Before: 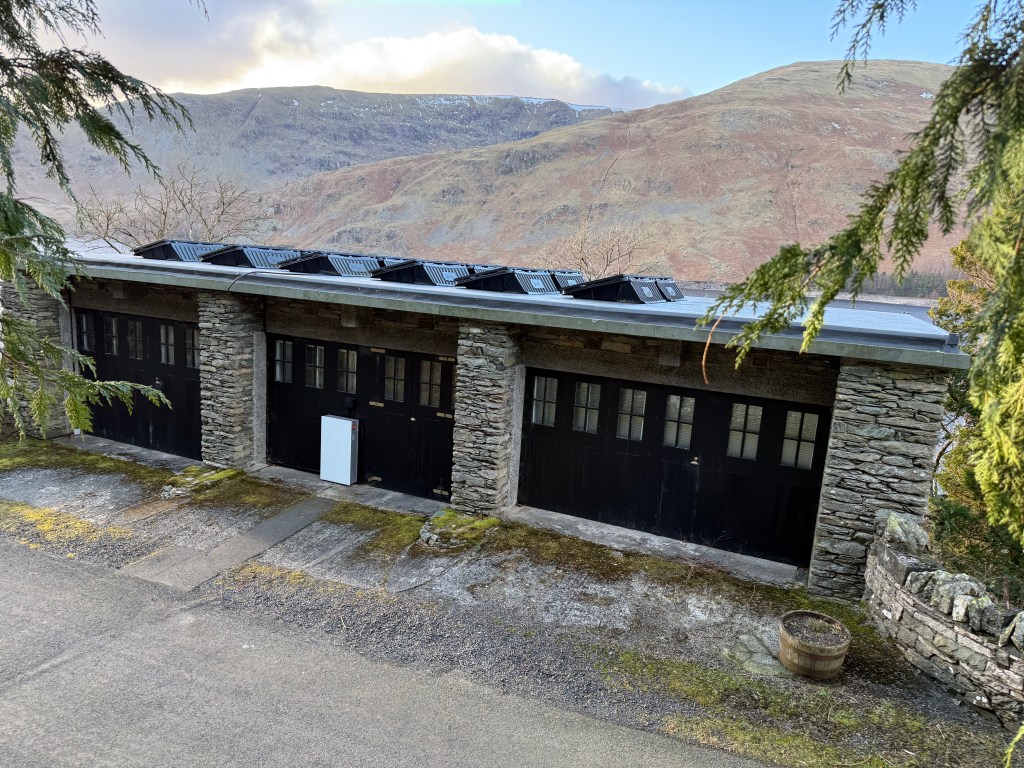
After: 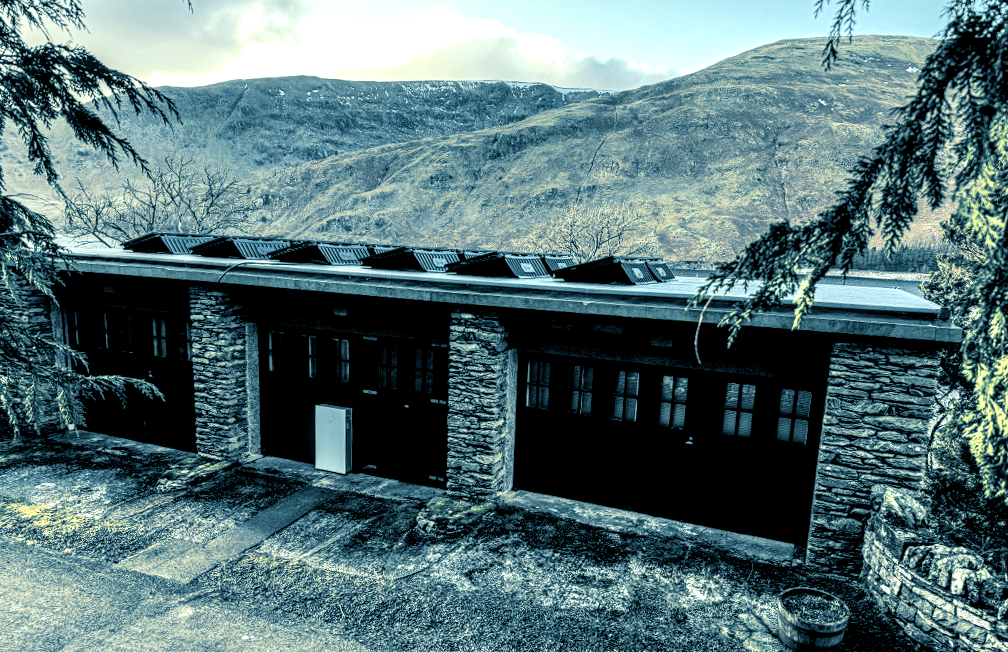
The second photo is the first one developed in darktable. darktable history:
crop and rotate: top 0%, bottom 11.49%
filmic rgb: black relative exposure -3.64 EV, white relative exposure 2.44 EV, hardness 3.29
tone equalizer: on, module defaults
color balance: lift [1, 1.015, 0.987, 0.985], gamma [1, 0.959, 1.042, 0.958], gain [0.927, 0.938, 1.072, 0.928], contrast 1.5%
color balance rgb: perceptual saturation grading › global saturation 20%, perceptual saturation grading › highlights -50%, perceptual saturation grading › shadows 30%
split-toning: shadows › hue 212.4°, balance -70
local contrast: highlights 0%, shadows 0%, detail 182%
rotate and perspective: rotation -1.42°, crop left 0.016, crop right 0.984, crop top 0.035, crop bottom 0.965
